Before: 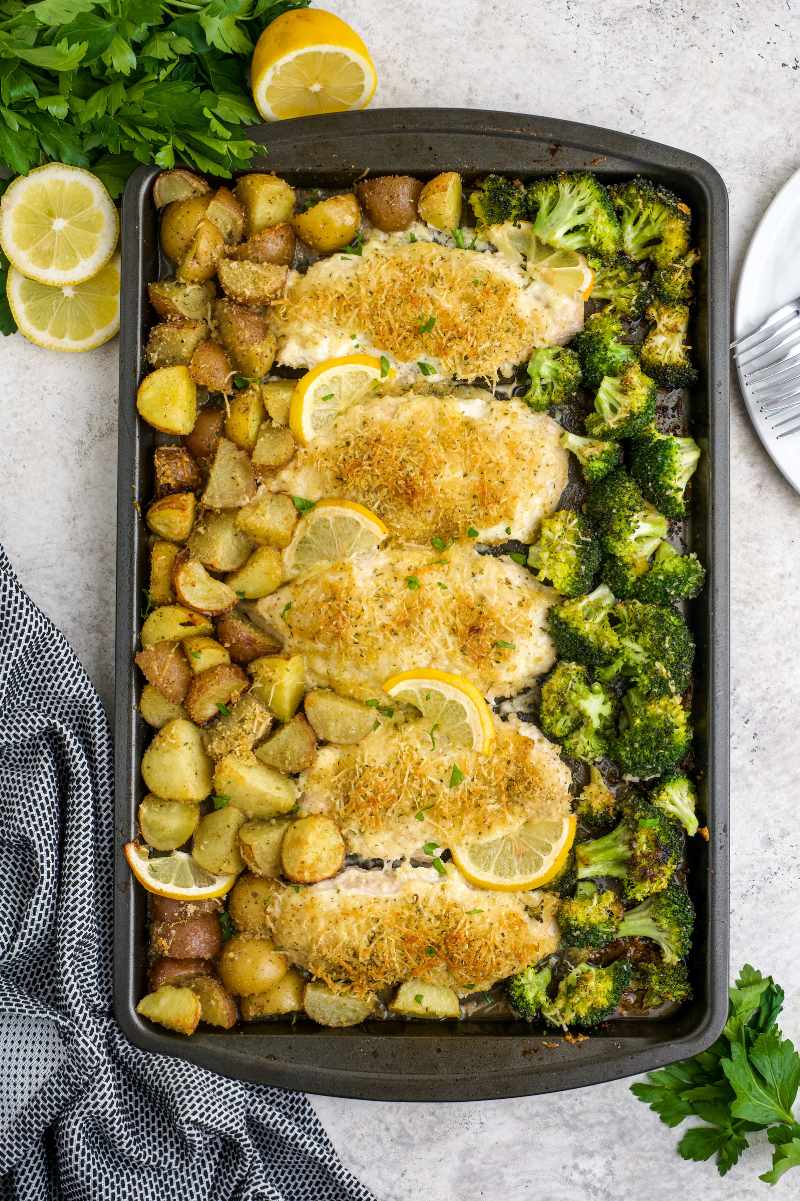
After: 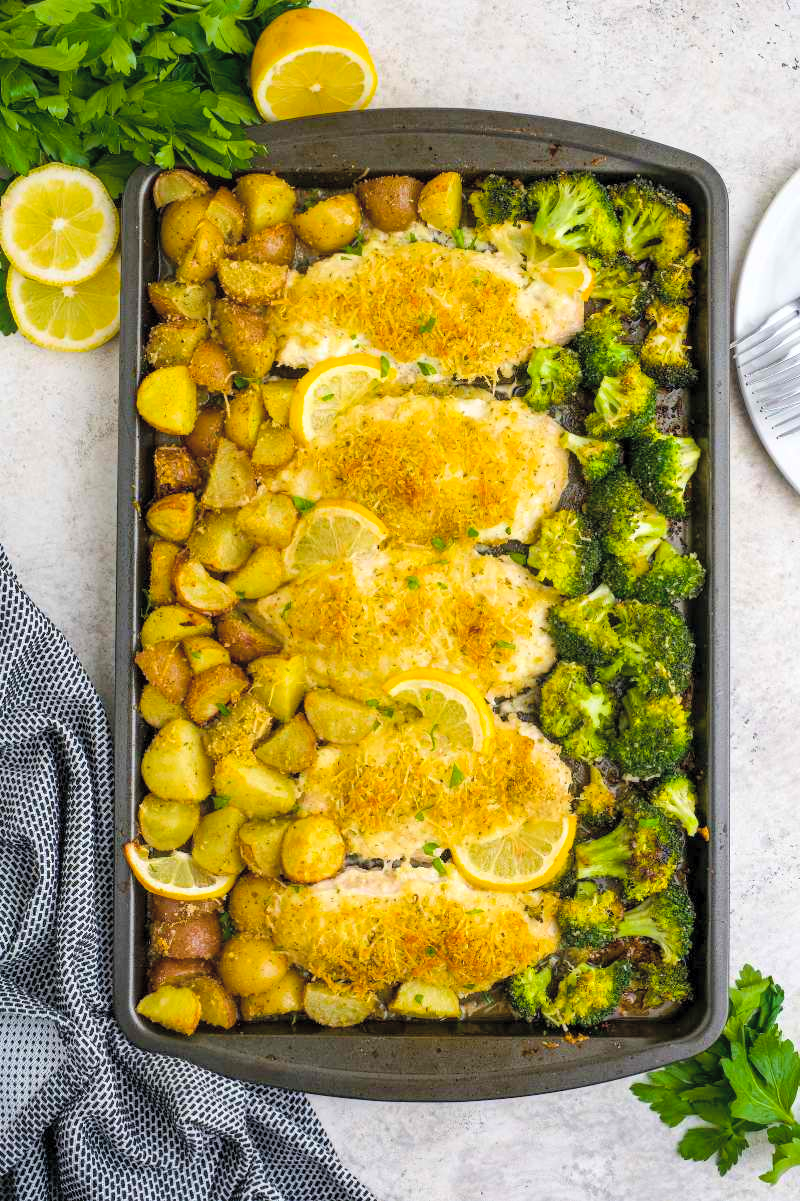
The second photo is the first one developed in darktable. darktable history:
contrast brightness saturation: brightness 0.15
color balance rgb: perceptual saturation grading › global saturation 25%, global vibrance 20%
